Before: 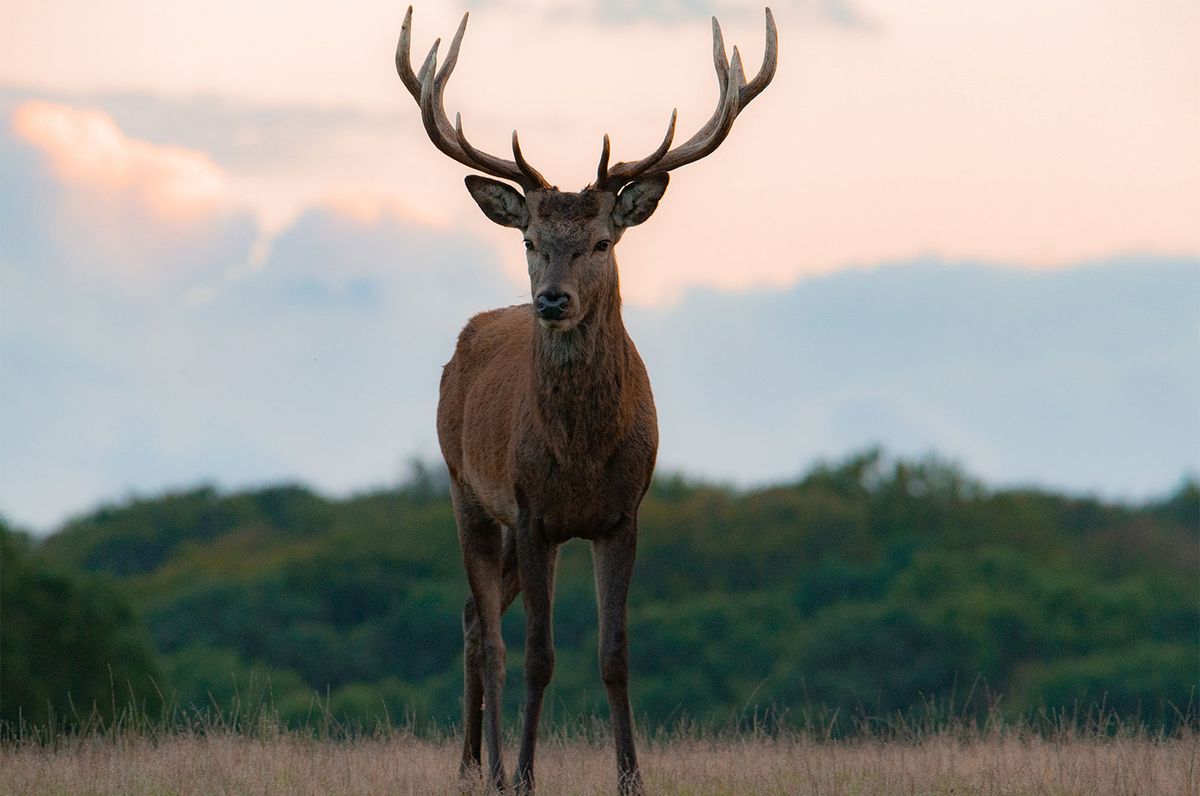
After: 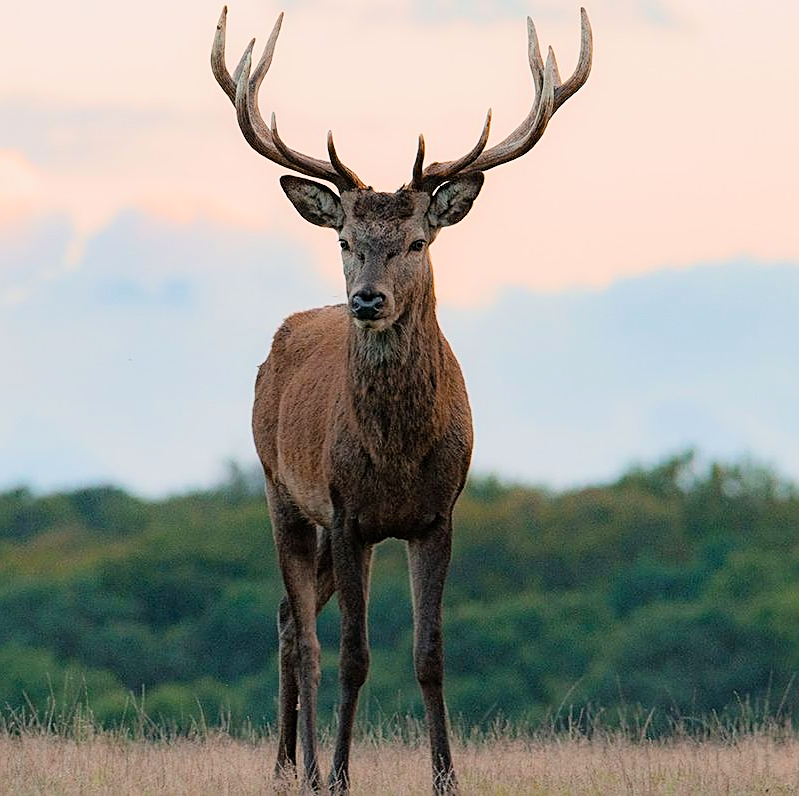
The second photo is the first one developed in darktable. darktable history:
crop: left 15.419%, right 17.914%
filmic rgb: black relative exposure -8.42 EV, white relative exposure 4.68 EV, hardness 3.82, color science v6 (2022)
exposure: exposure 1 EV, compensate highlight preservation false
sharpen: on, module defaults
